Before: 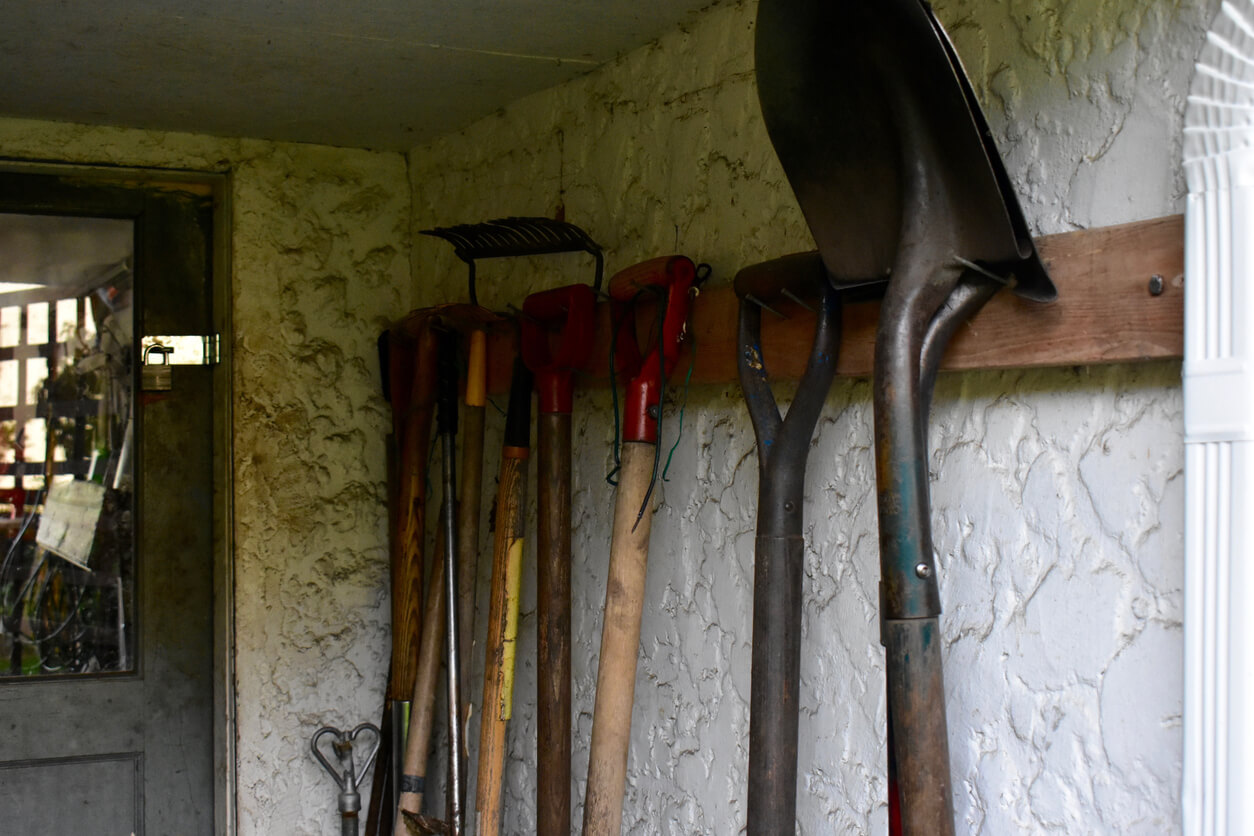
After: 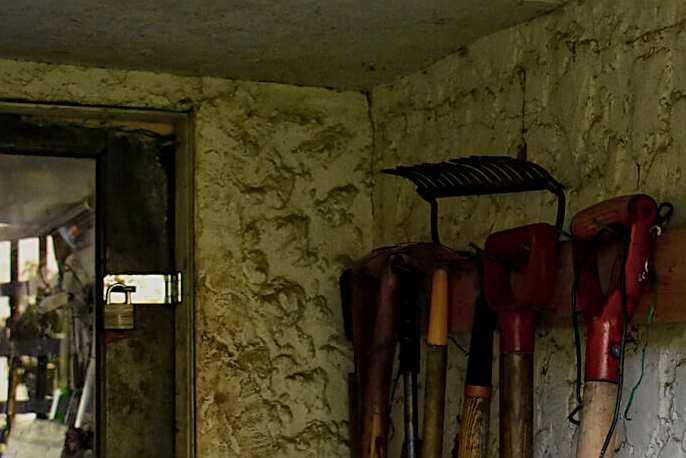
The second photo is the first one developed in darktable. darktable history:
sharpen: on, module defaults
crop and rotate: left 3.047%, top 7.509%, right 42.236%, bottom 37.598%
global tonemap: drago (1, 100), detail 1
